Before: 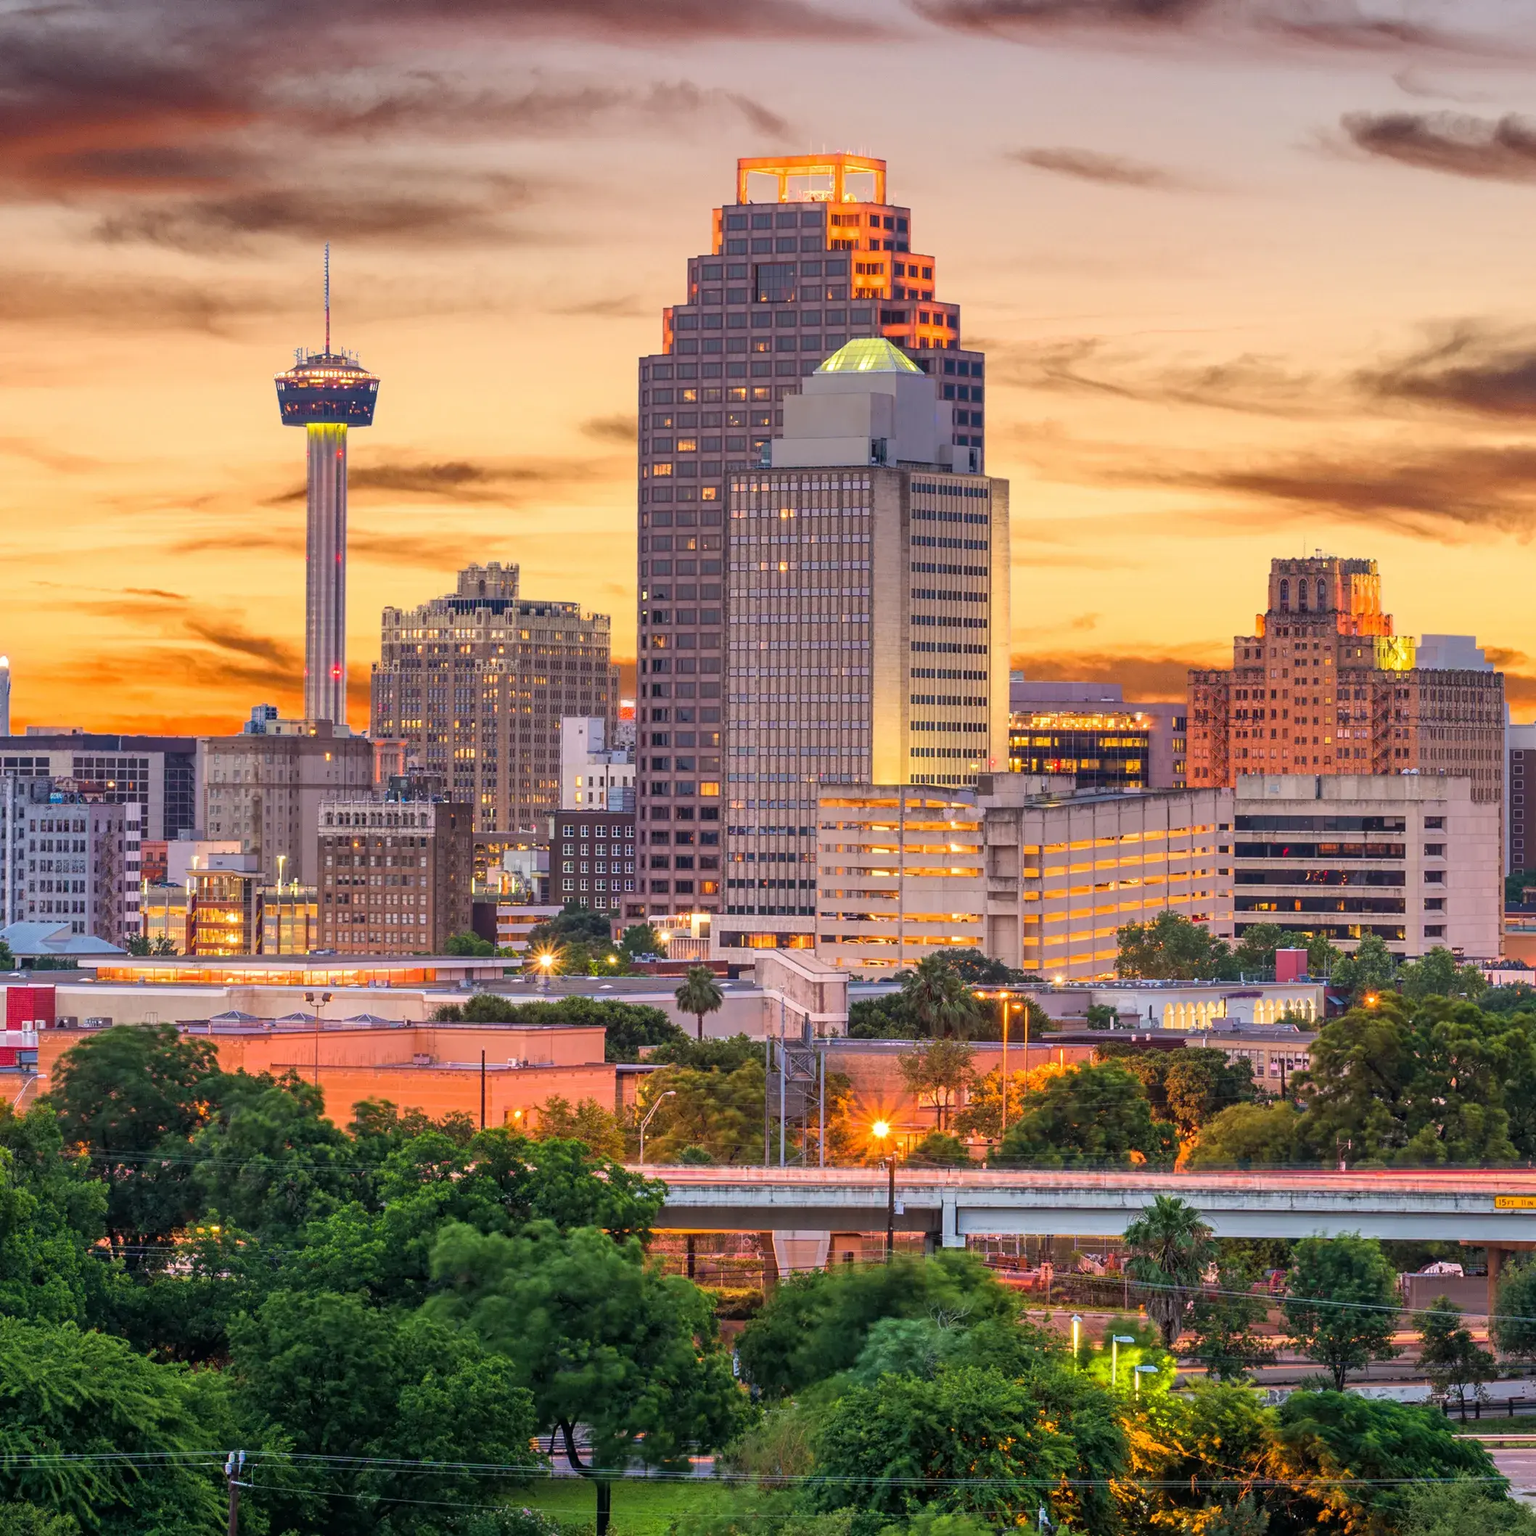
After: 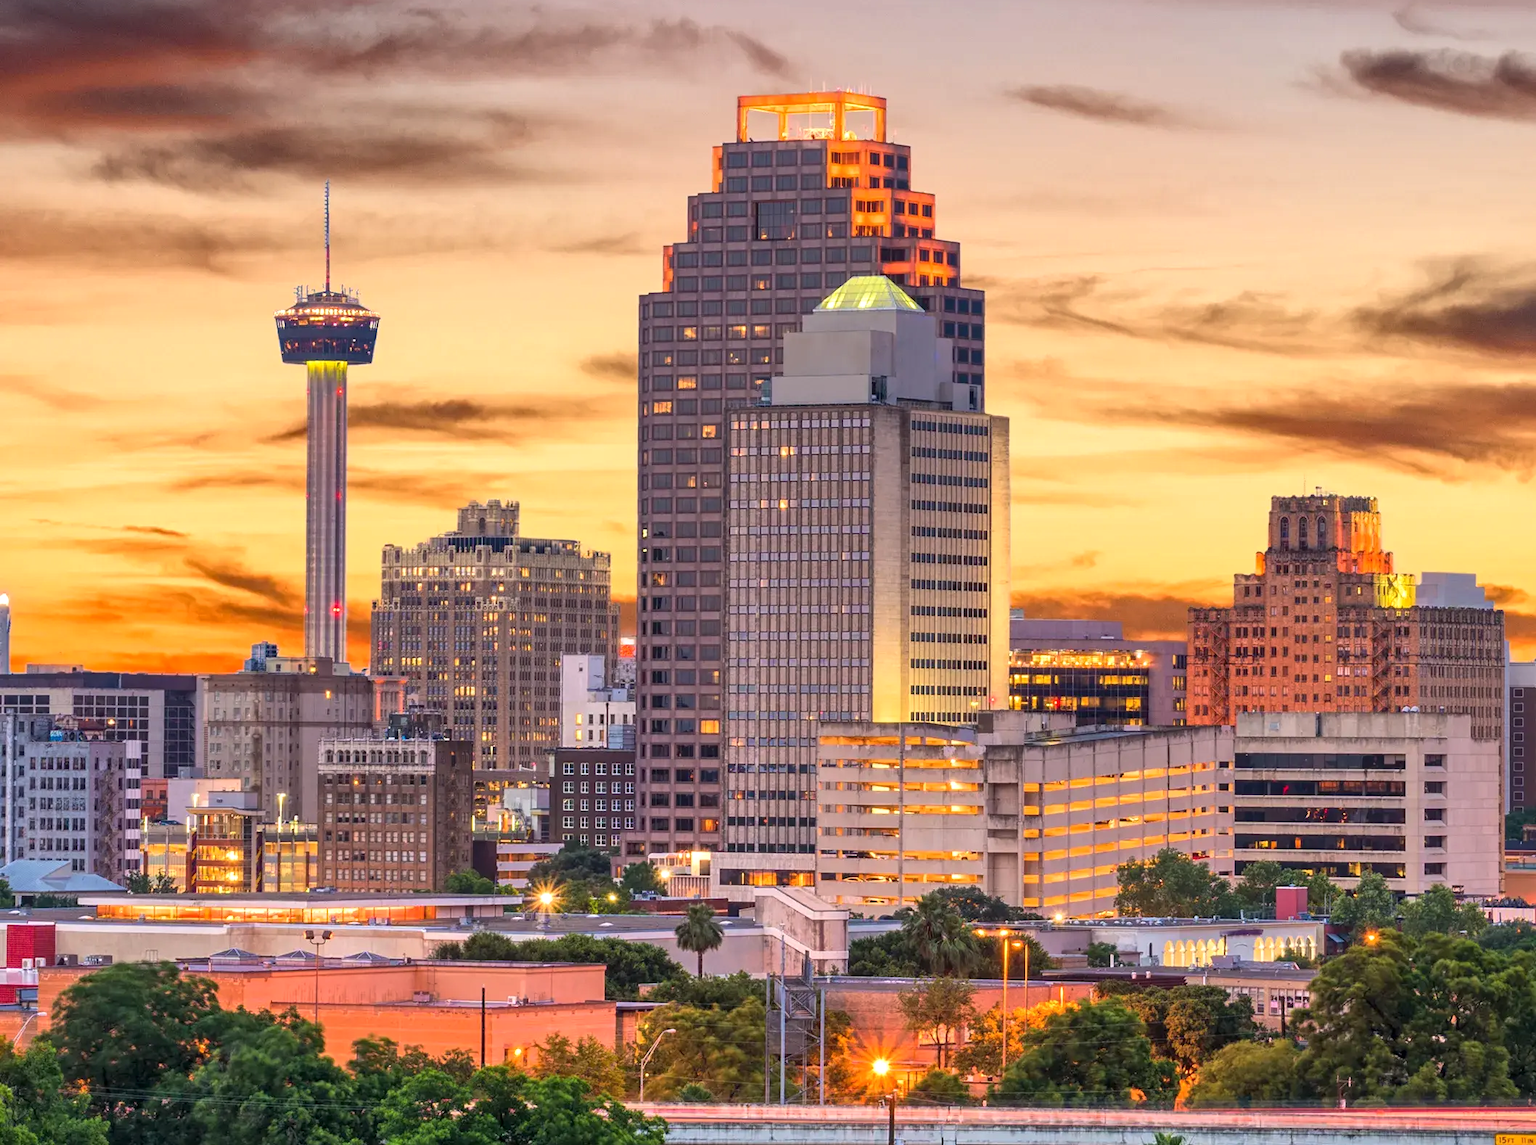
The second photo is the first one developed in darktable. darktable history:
base curve: curves: ch0 [(0, 0) (0.303, 0.277) (1, 1)], preserve colors none
exposure: exposure 0.127 EV, compensate highlight preservation false
local contrast: mode bilateral grid, contrast 20, coarseness 50, detail 120%, midtone range 0.2
crop: top 4.068%, bottom 21.339%
